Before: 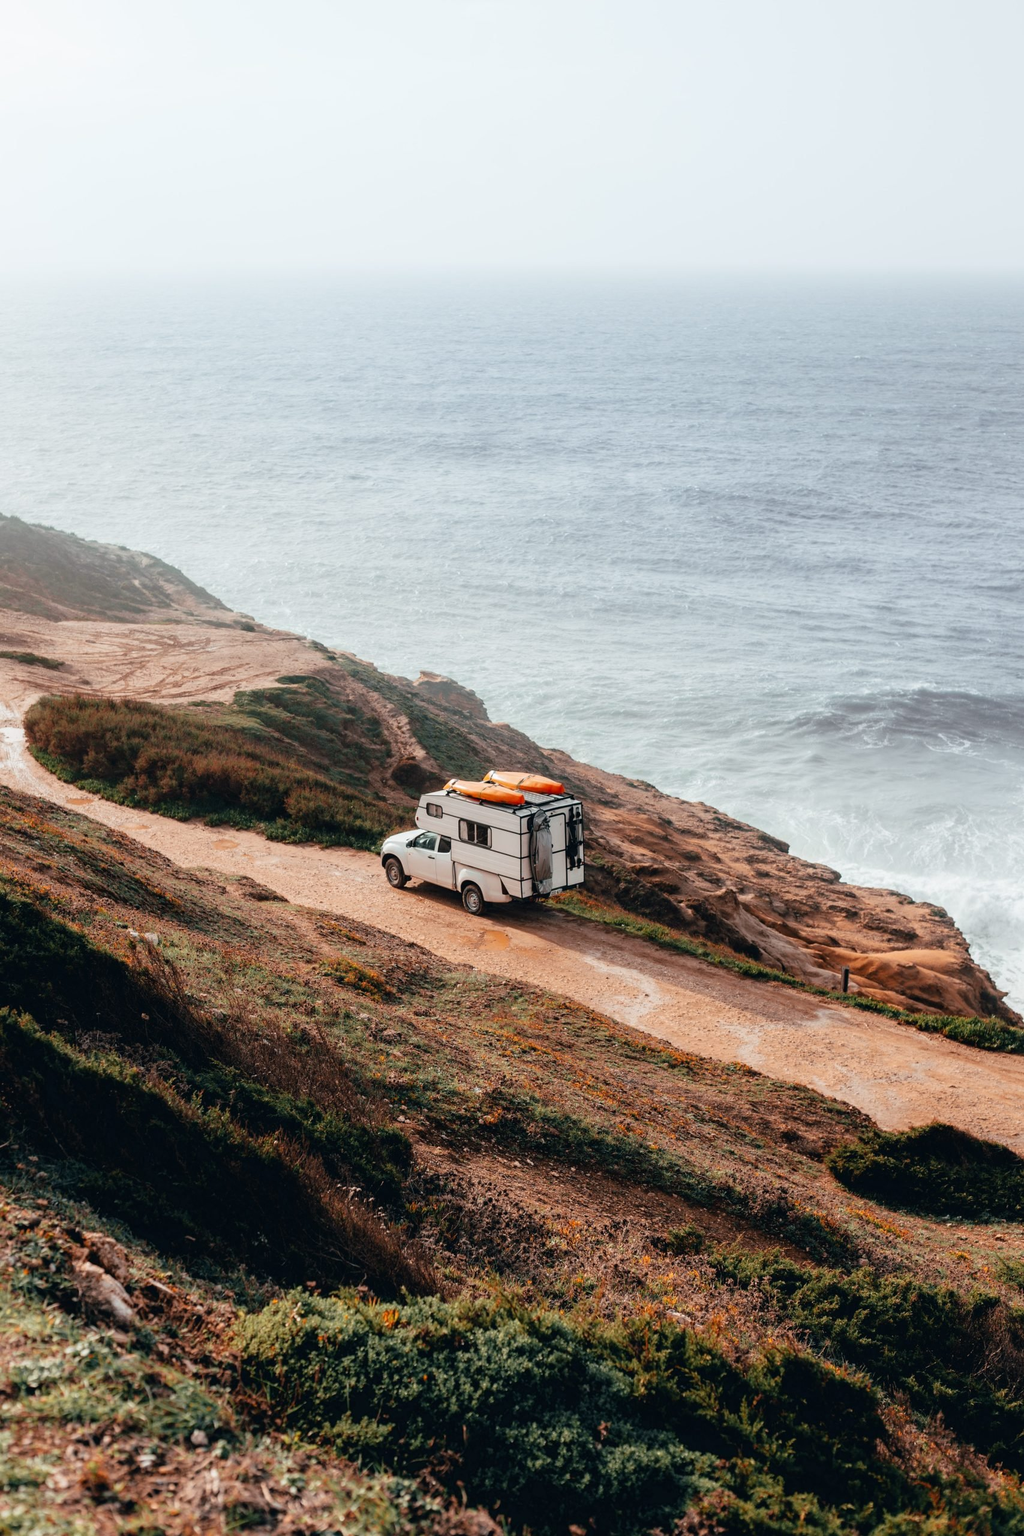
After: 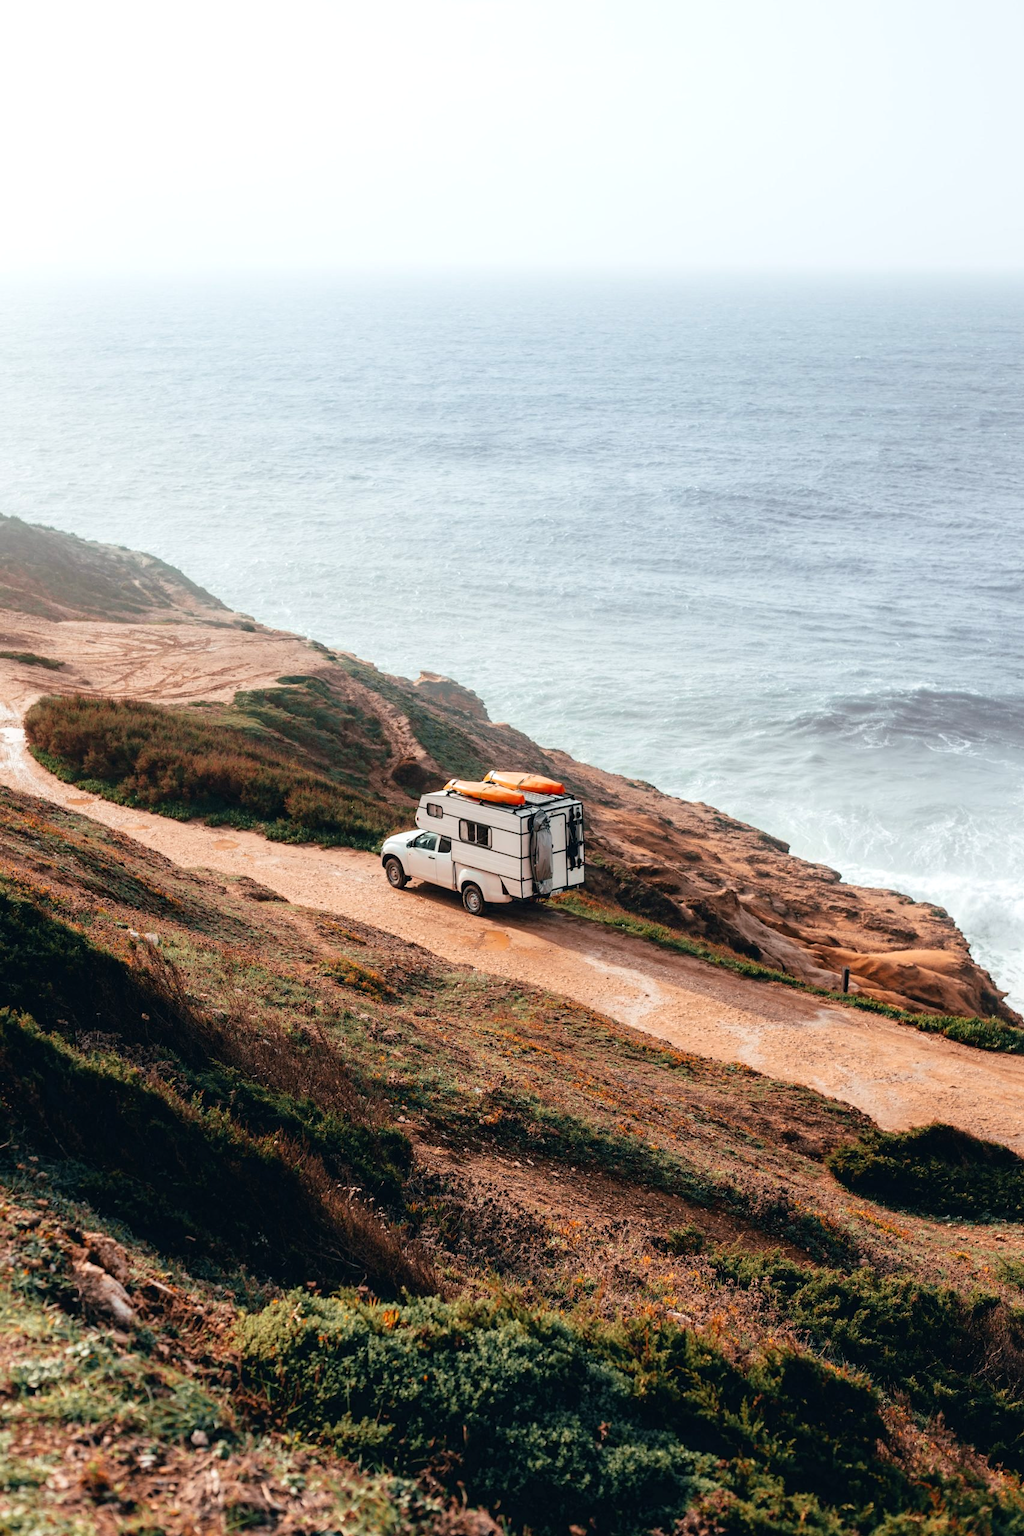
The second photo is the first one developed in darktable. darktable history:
velvia: strength 15%
exposure: exposure 0.2 EV, compensate highlight preservation false
